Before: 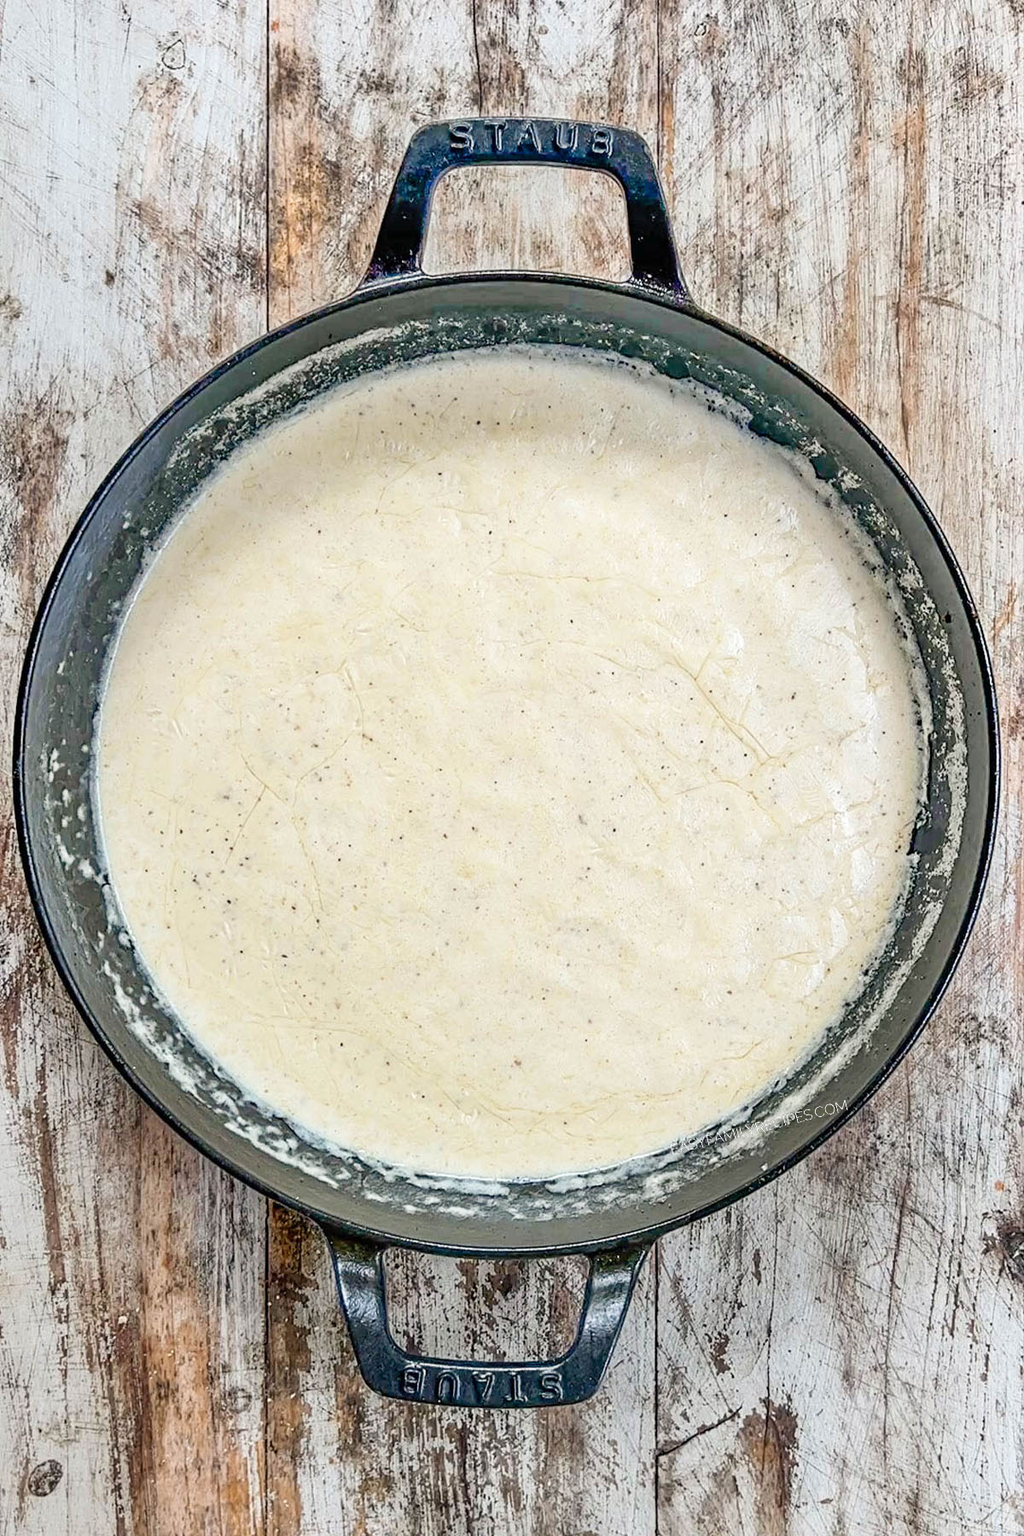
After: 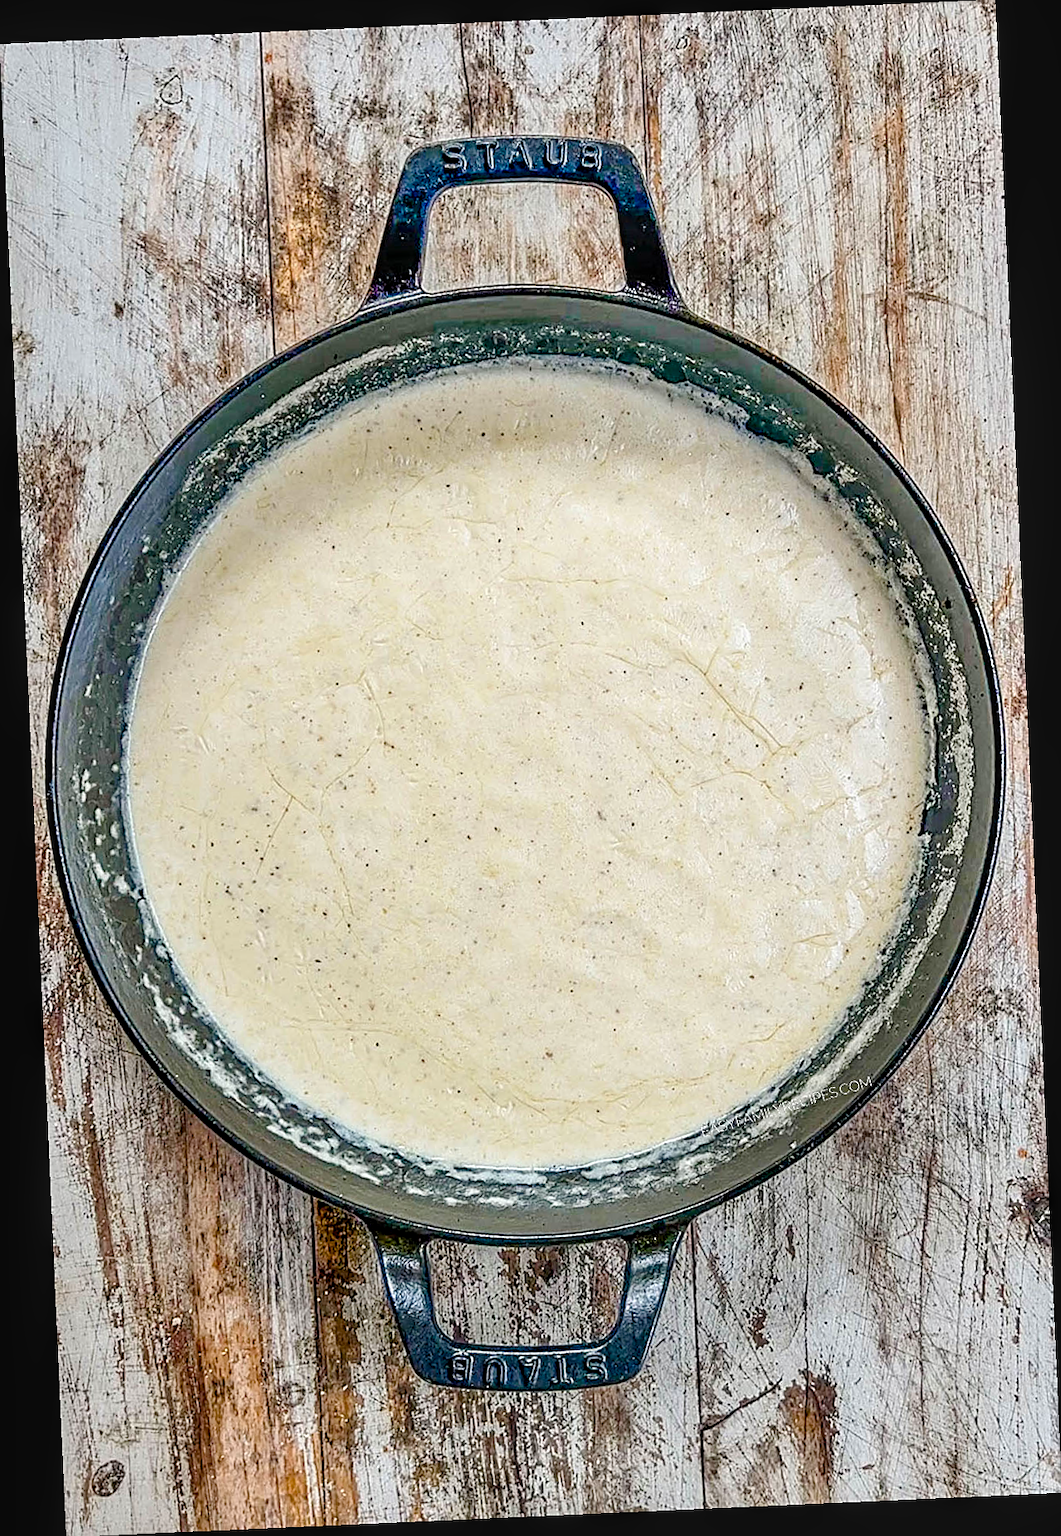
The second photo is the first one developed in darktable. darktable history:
color balance rgb: perceptual saturation grading › global saturation 35%, perceptual saturation grading › highlights -25%, perceptual saturation grading › shadows 50%
rotate and perspective: rotation -2.56°, automatic cropping off
sharpen: on, module defaults
local contrast: on, module defaults
